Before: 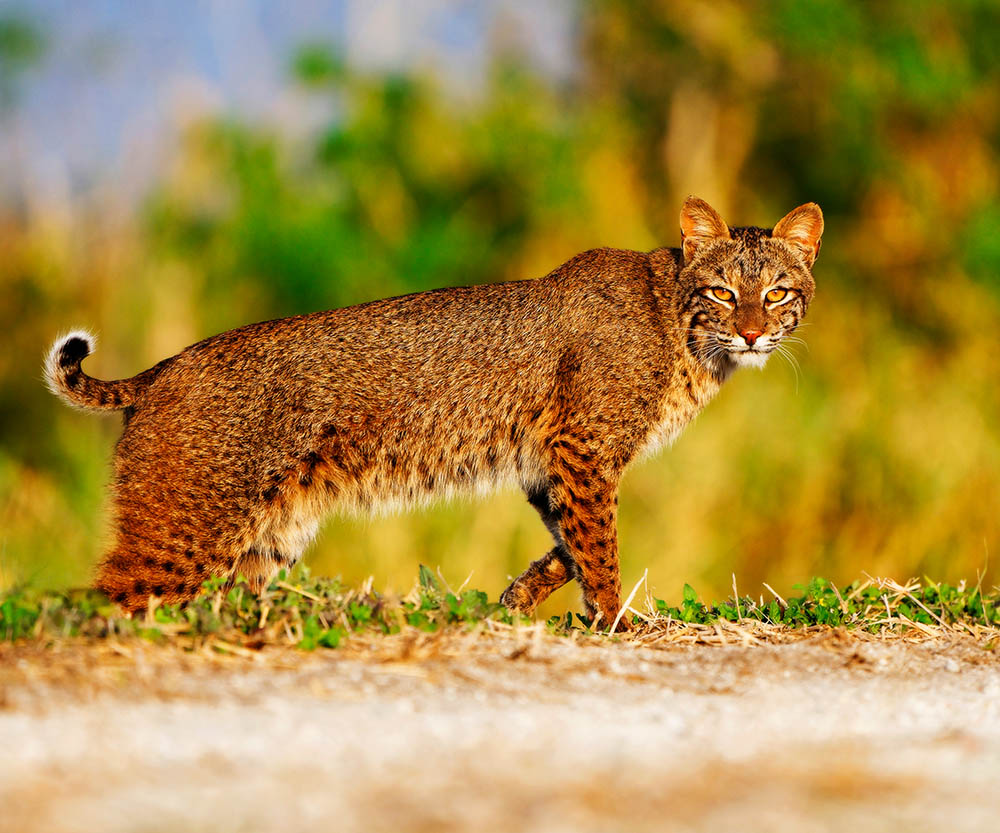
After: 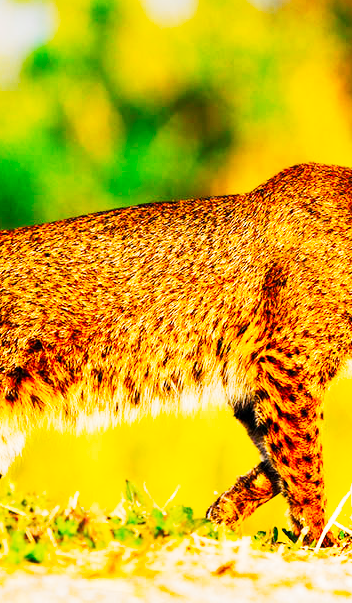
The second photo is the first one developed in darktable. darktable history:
color balance rgb: perceptual saturation grading › global saturation 20%, global vibrance 20%
crop and rotate: left 29.476%, top 10.214%, right 35.32%, bottom 17.333%
tone curve: curves: ch0 [(0, 0) (0.003, 0.004) (0.011, 0.015) (0.025, 0.034) (0.044, 0.061) (0.069, 0.095) (0.1, 0.137) (0.136, 0.186) (0.177, 0.243) (0.224, 0.307) (0.277, 0.416) (0.335, 0.533) (0.399, 0.641) (0.468, 0.748) (0.543, 0.829) (0.623, 0.886) (0.709, 0.924) (0.801, 0.951) (0.898, 0.975) (1, 1)], preserve colors none
